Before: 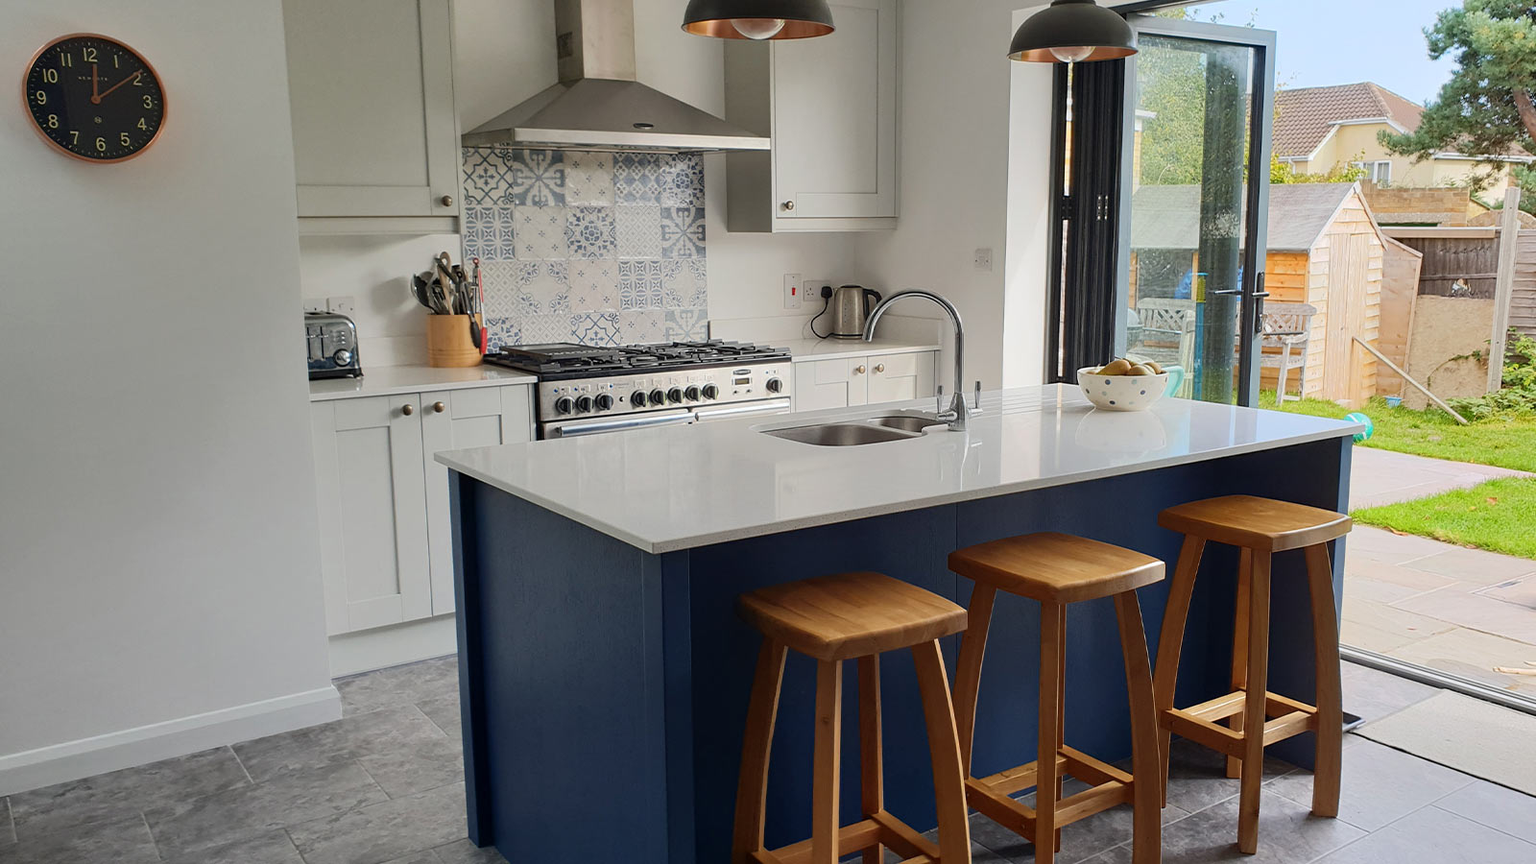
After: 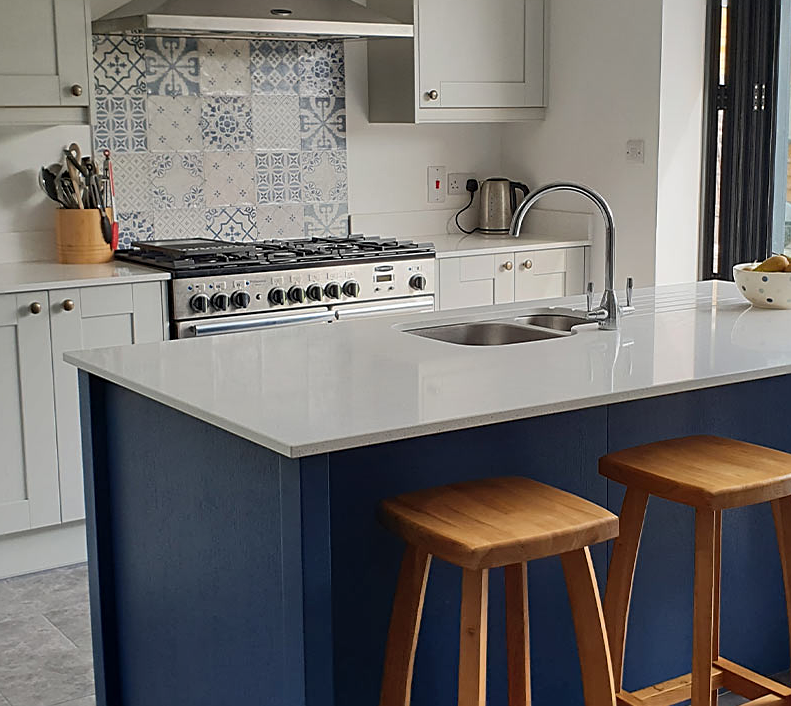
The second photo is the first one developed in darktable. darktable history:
shadows and highlights: shadows 43.71, white point adjustment -1.46, soften with gaussian
crop and rotate: angle 0.02°, left 24.353%, top 13.219%, right 26.156%, bottom 8.224%
sharpen: on, module defaults
